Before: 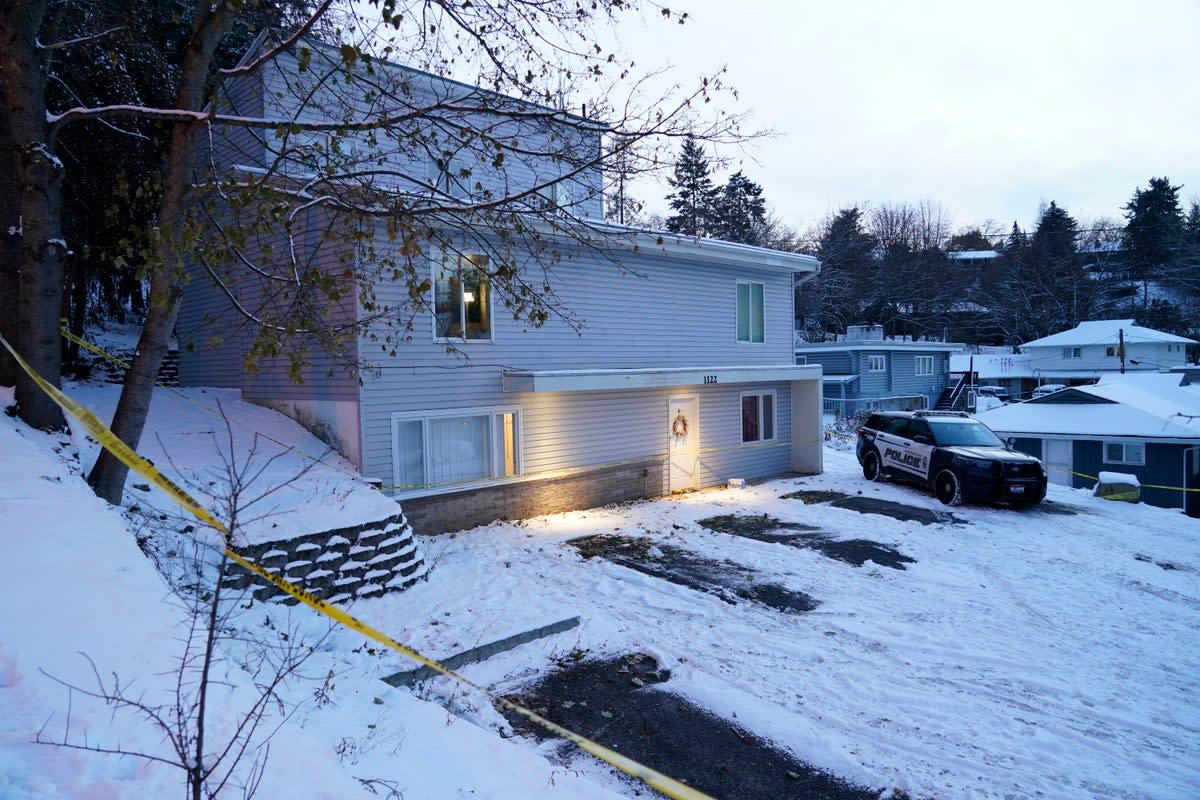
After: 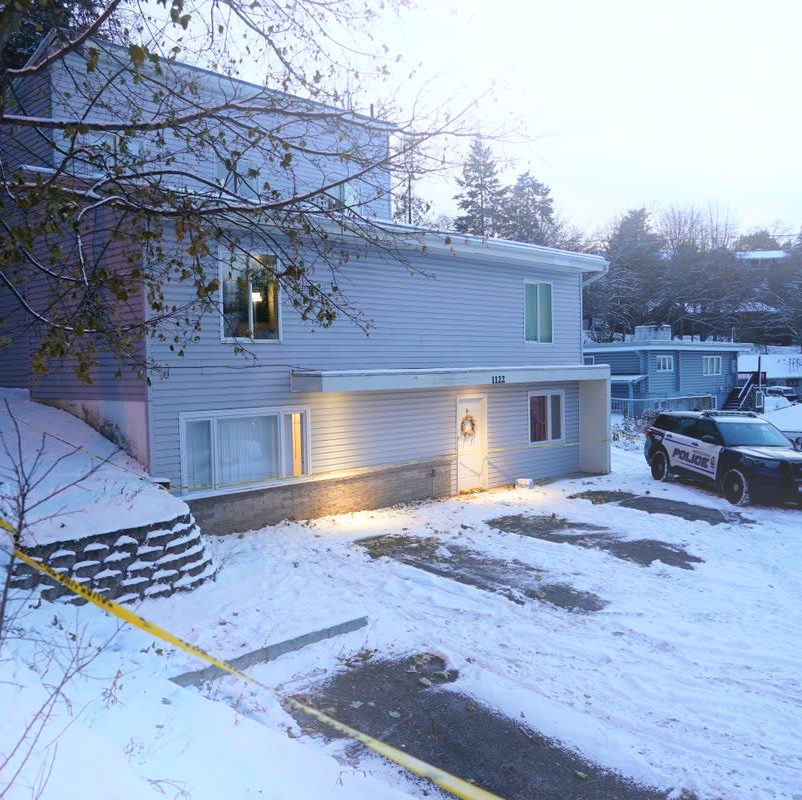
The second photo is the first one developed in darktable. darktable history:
crop and rotate: left 17.732%, right 15.423%
bloom: on, module defaults
